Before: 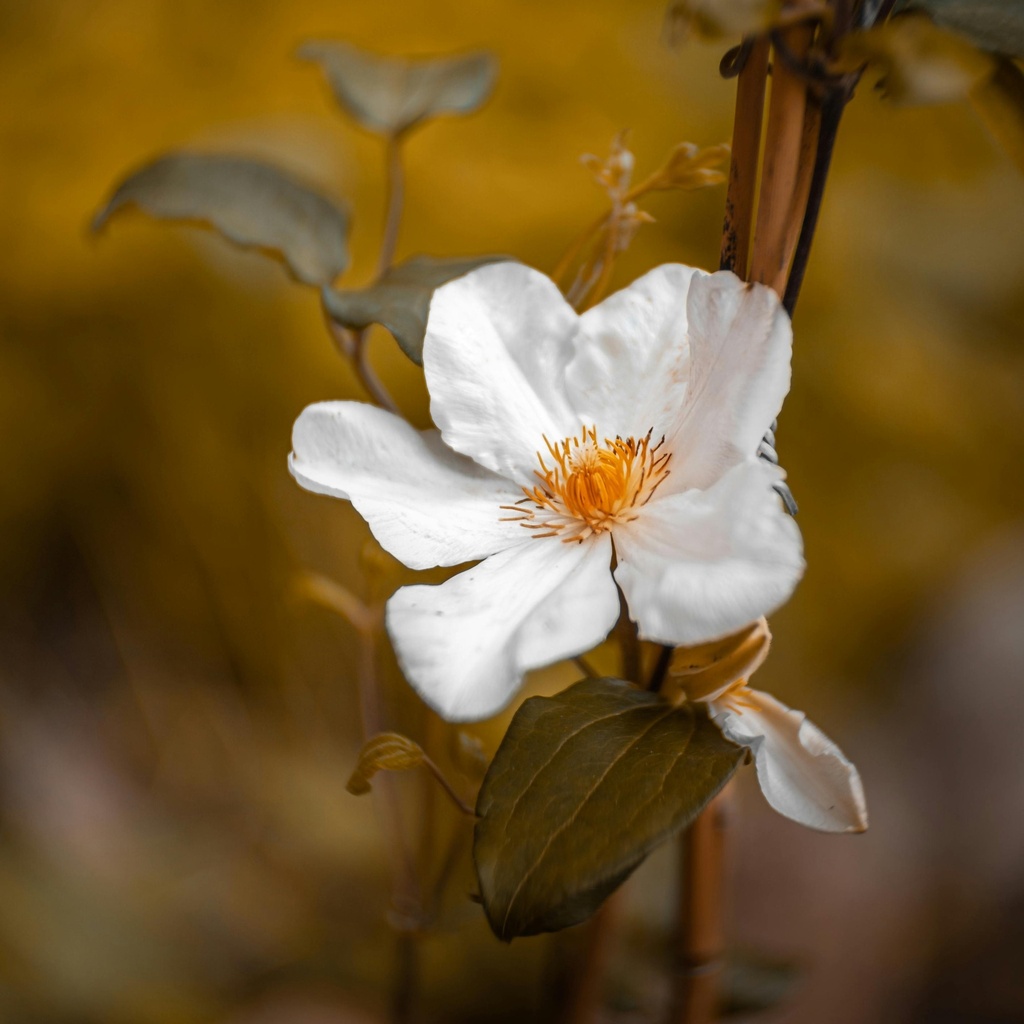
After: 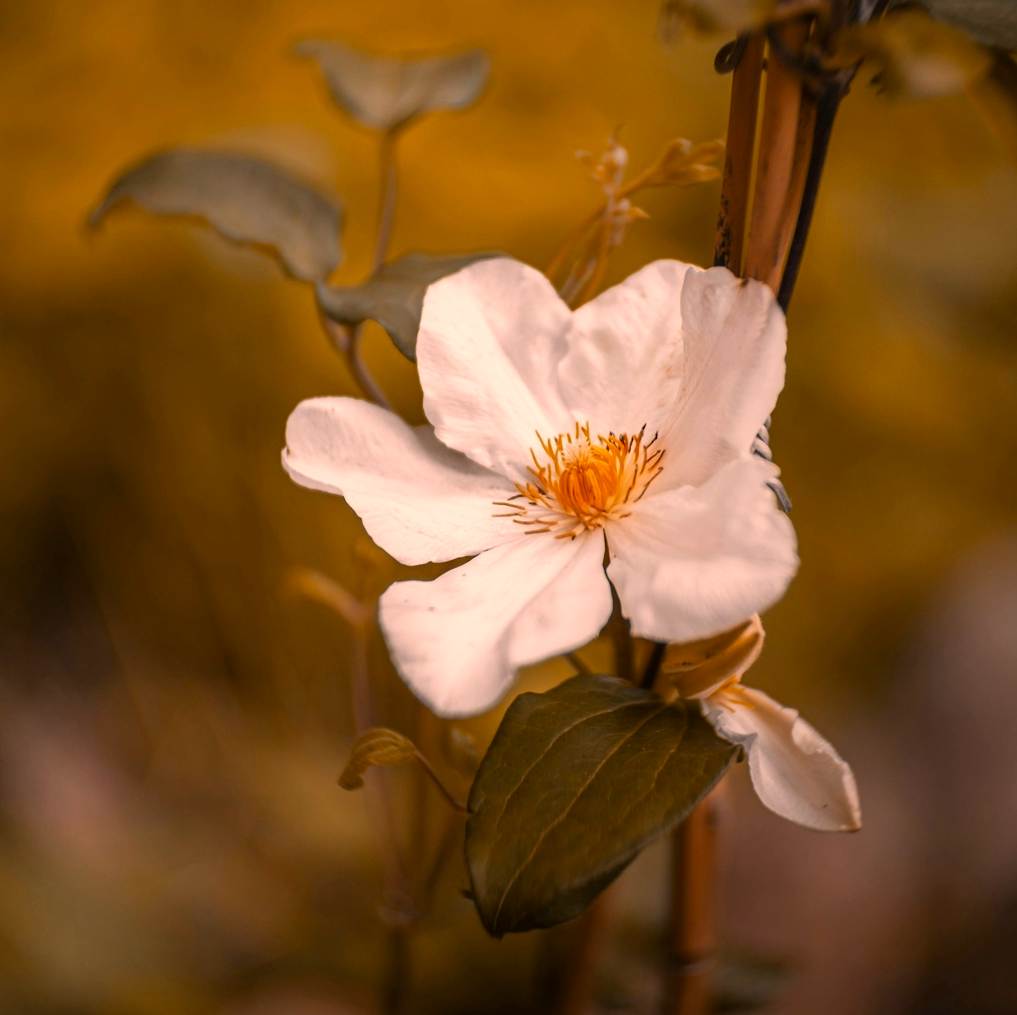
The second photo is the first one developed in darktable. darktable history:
rotate and perspective: rotation 0.192°, lens shift (horizontal) -0.015, crop left 0.005, crop right 0.996, crop top 0.006, crop bottom 0.99
color correction: highlights a* 21.16, highlights b* 19.61
white balance: emerald 1
